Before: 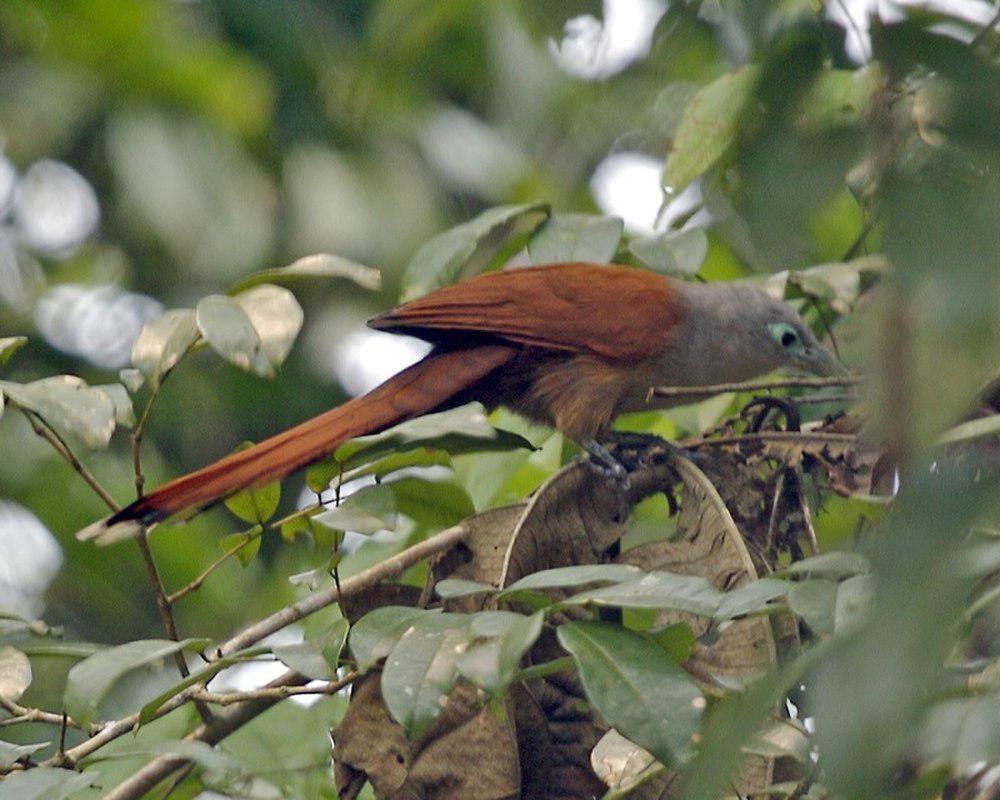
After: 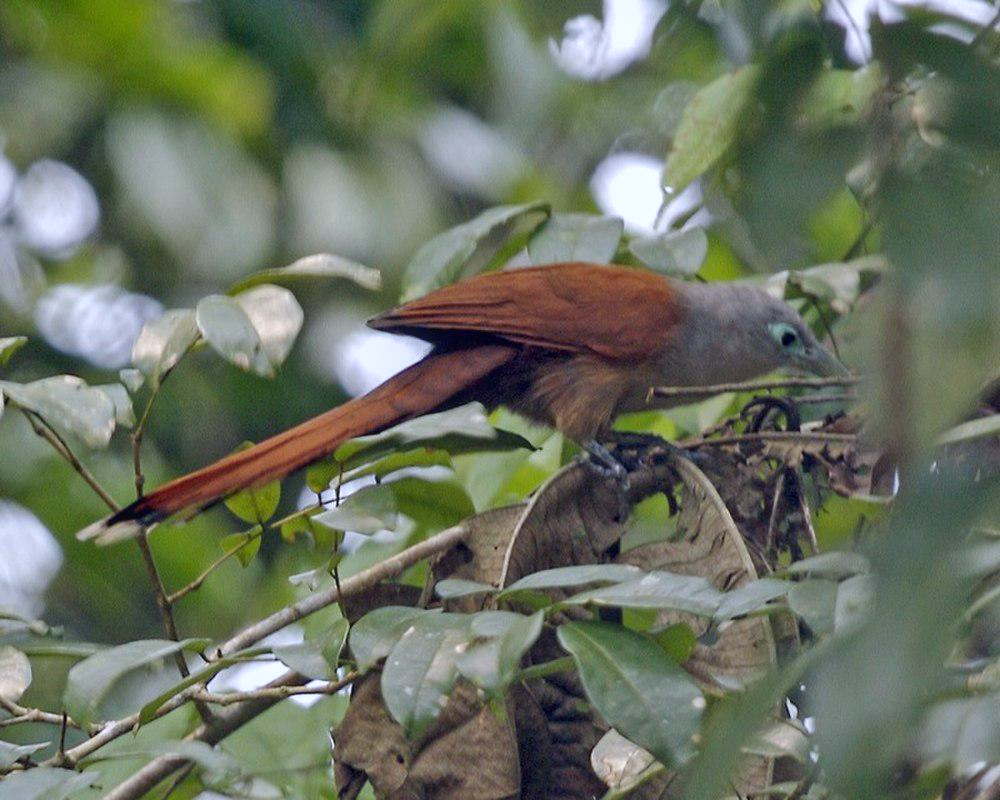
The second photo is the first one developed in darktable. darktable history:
local contrast: detail 110%
white balance: red 0.967, blue 1.119, emerald 0.756
